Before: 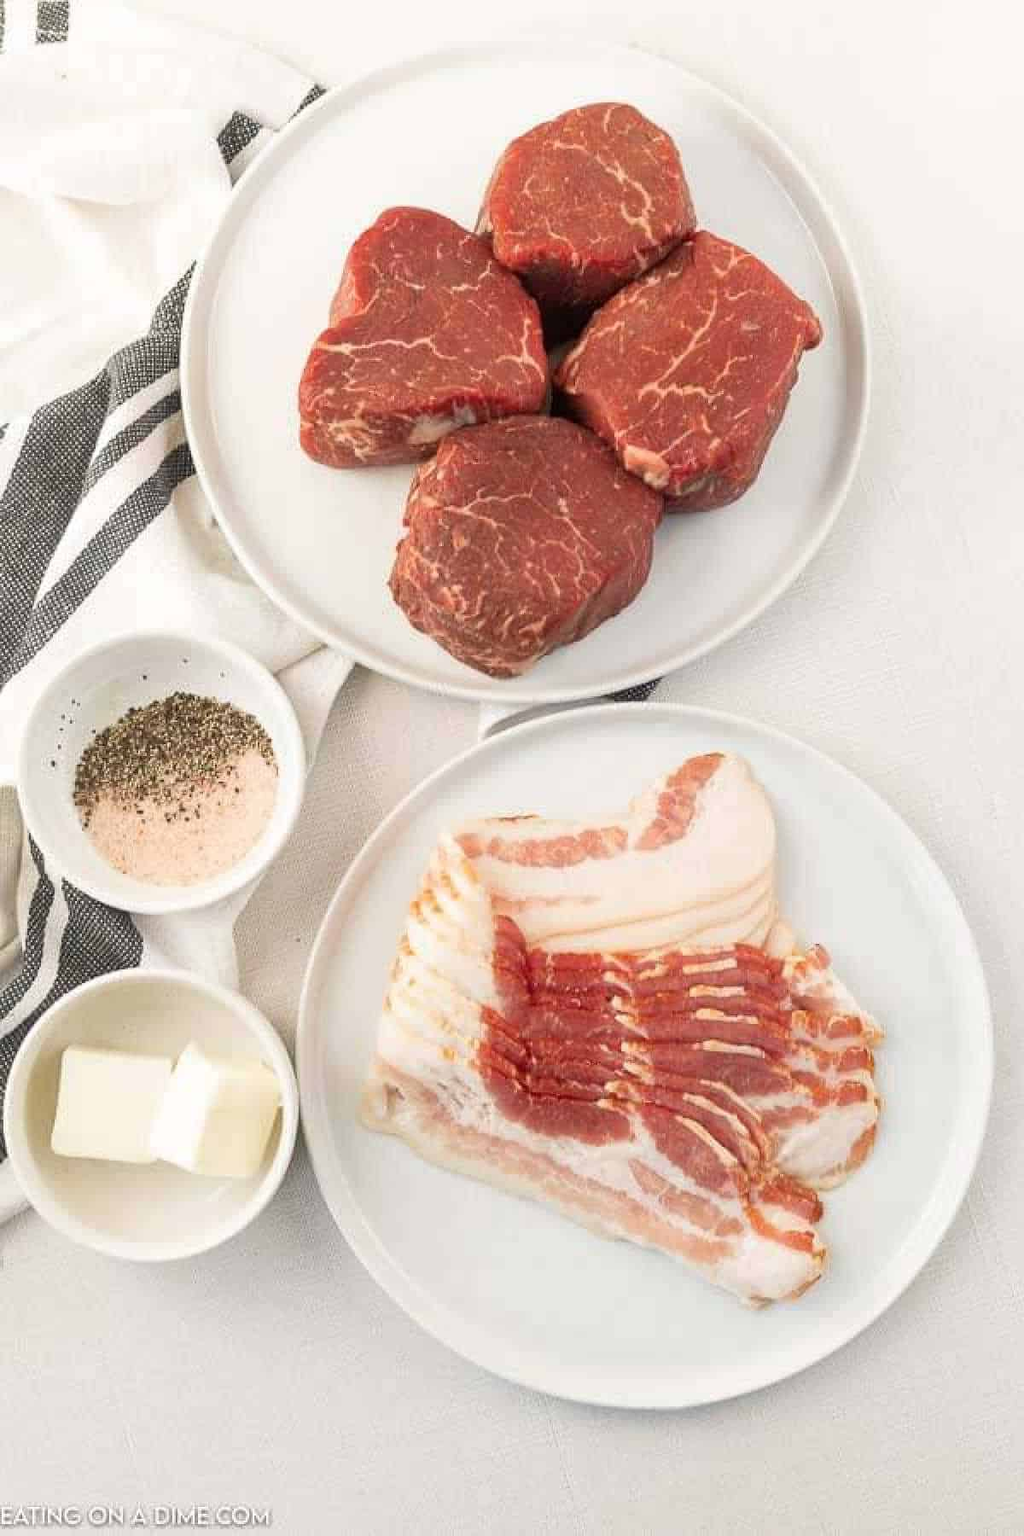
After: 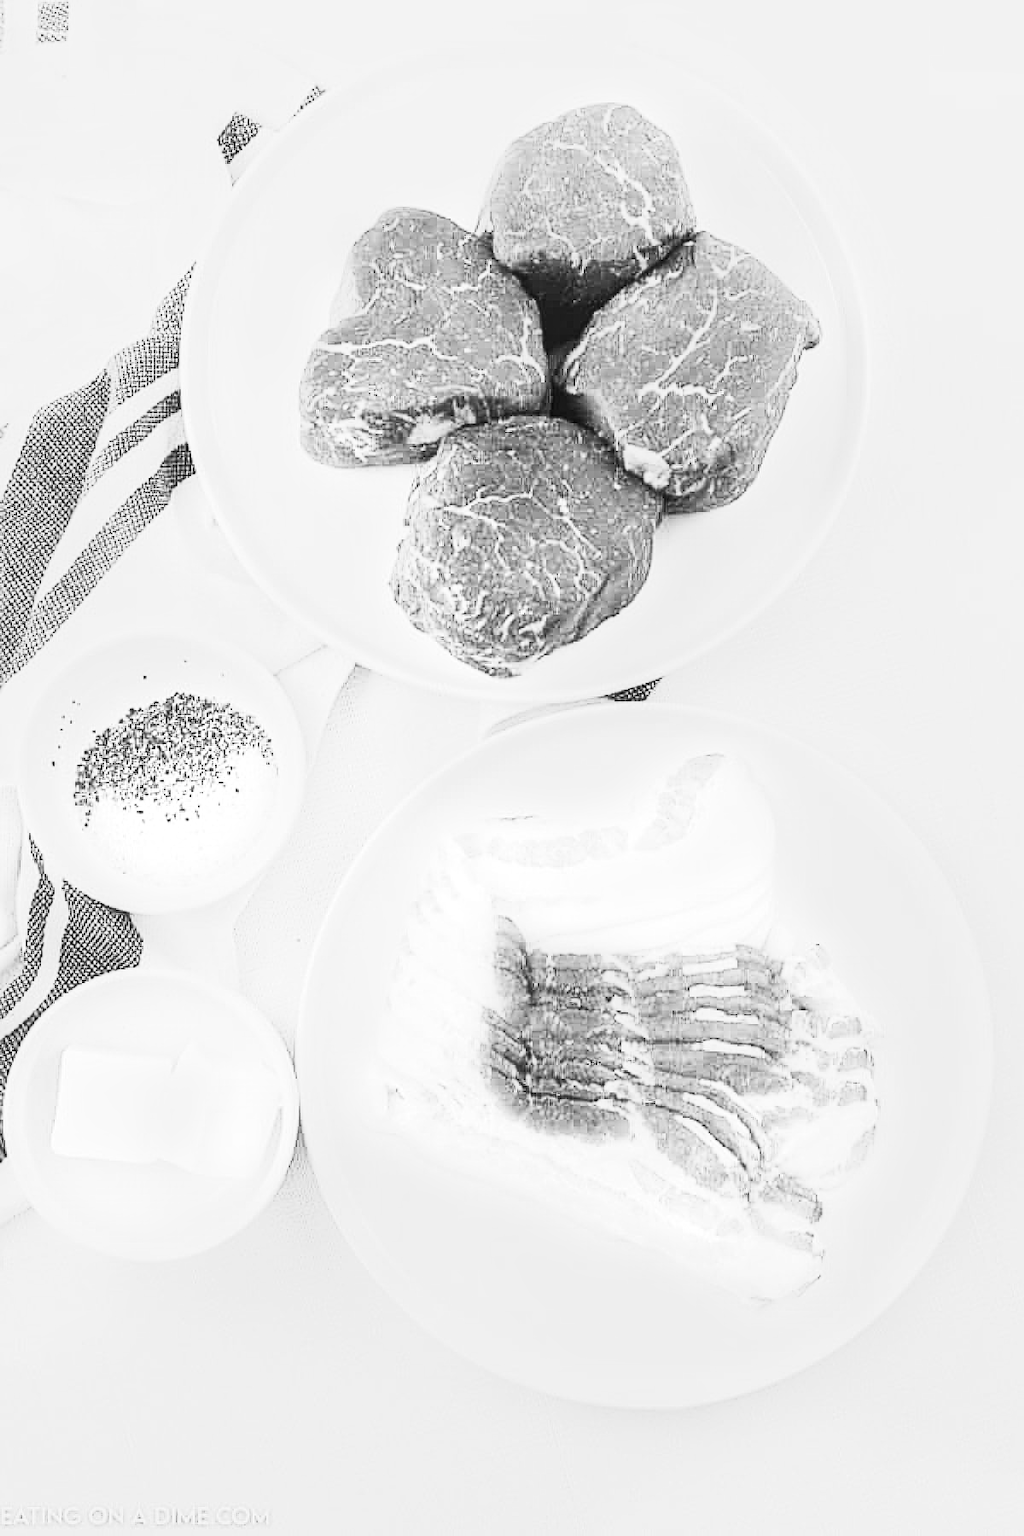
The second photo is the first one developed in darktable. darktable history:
levels: levels [0, 0.51, 1]
contrast equalizer: y [[0.439, 0.44, 0.442, 0.457, 0.493, 0.498], [0.5 ×6], [0.5 ×6], [0 ×6], [0 ×6]]
contrast brightness saturation: contrast 0.62, brightness 0.34, saturation 0.14
exposure: black level correction 0, exposure 0.7 EV, compensate highlight preservation false
sharpen: on, module defaults
local contrast: on, module defaults
color balance rgb: perceptual saturation grading › global saturation 25%, global vibrance 20%
monochrome: a 26.22, b 42.67, size 0.8
